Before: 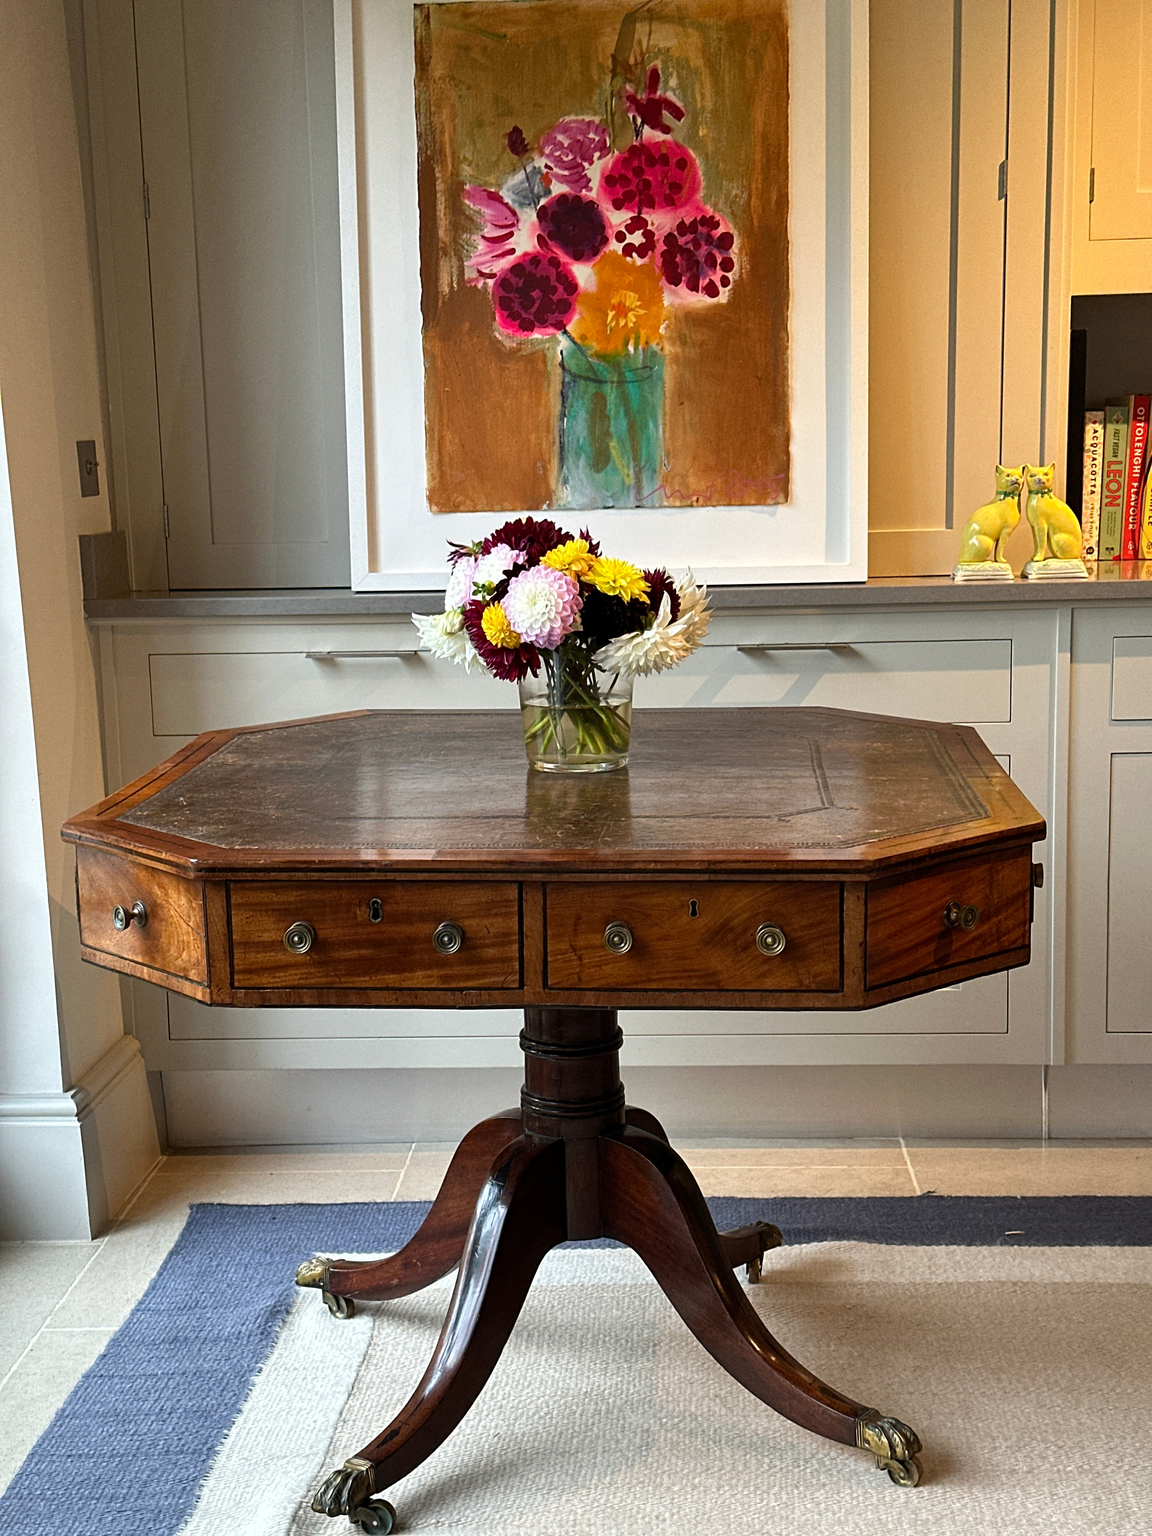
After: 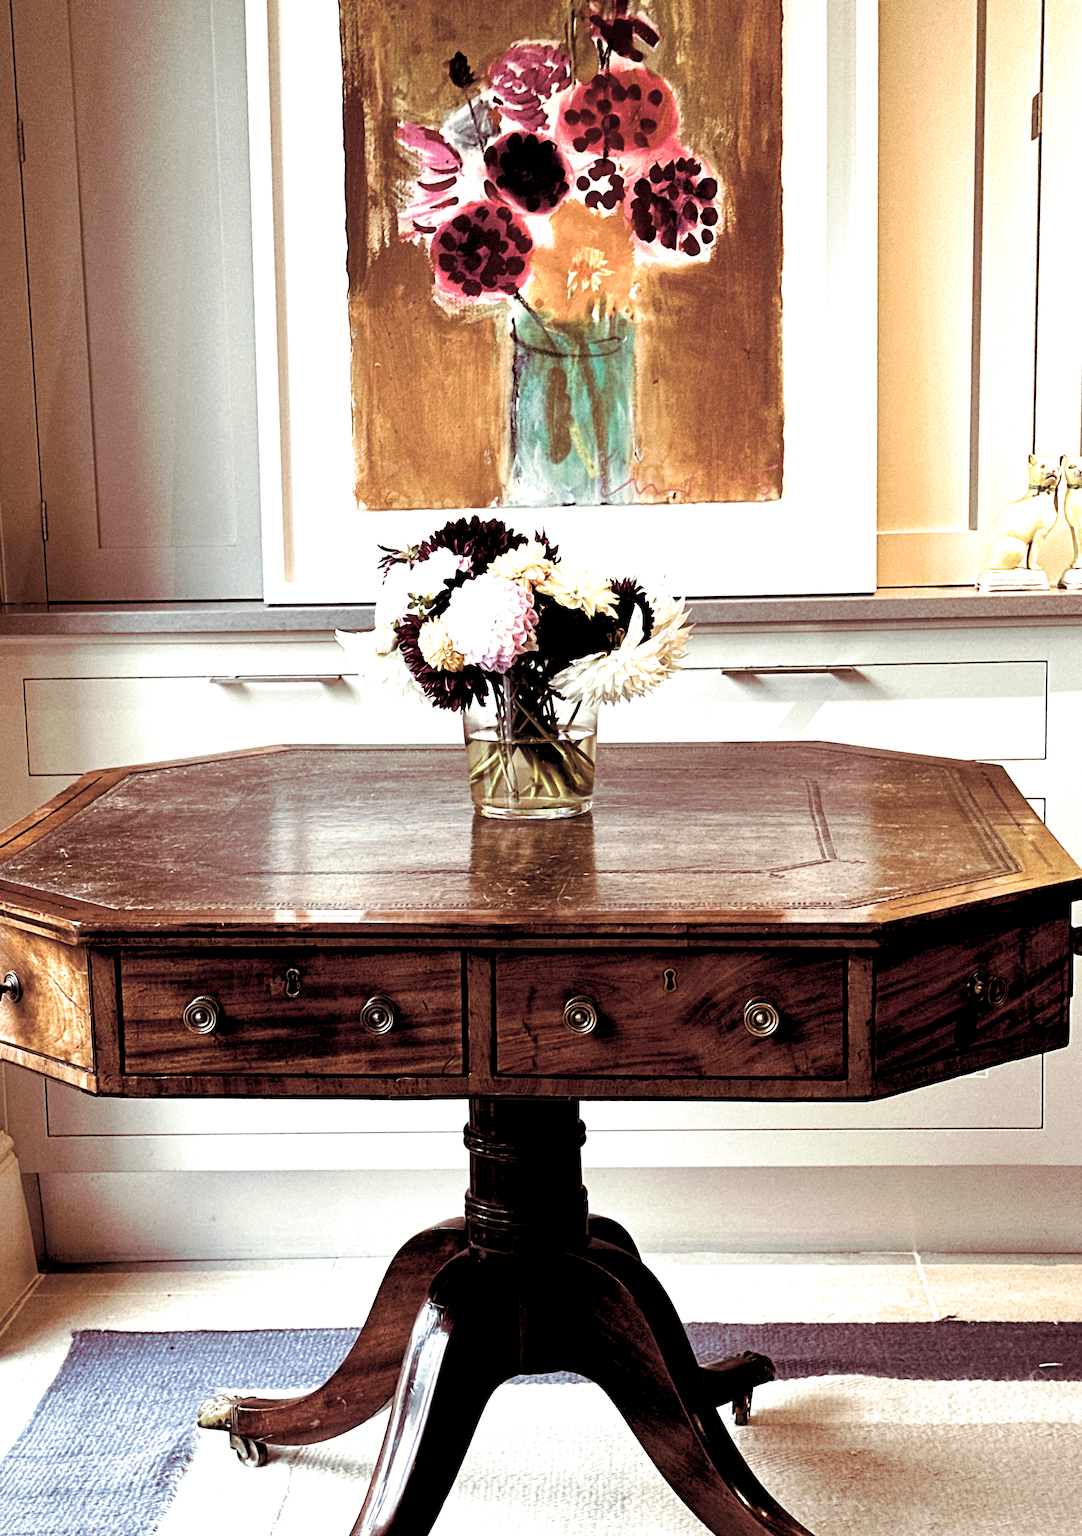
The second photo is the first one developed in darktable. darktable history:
exposure: black level correction 0.008, exposure 0.979 EV, compensate highlight preservation false
color balance: output saturation 110%
color zones: curves: ch1 [(0, 0.292) (0.001, 0.292) (0.2, 0.264) (0.4, 0.248) (0.6, 0.248) (0.8, 0.264) (0.999, 0.292) (1, 0.292)]
crop: left 11.225%, top 5.381%, right 9.565%, bottom 10.314%
contrast brightness saturation: contrast 0.07
split-toning: on, module defaults
color balance rgb: shadows lift › luminance -9.41%, highlights gain › luminance 17.6%, global offset › luminance -1.45%, perceptual saturation grading › highlights -17.77%, perceptual saturation grading › mid-tones 33.1%, perceptual saturation grading › shadows 50.52%, global vibrance 24.22%
